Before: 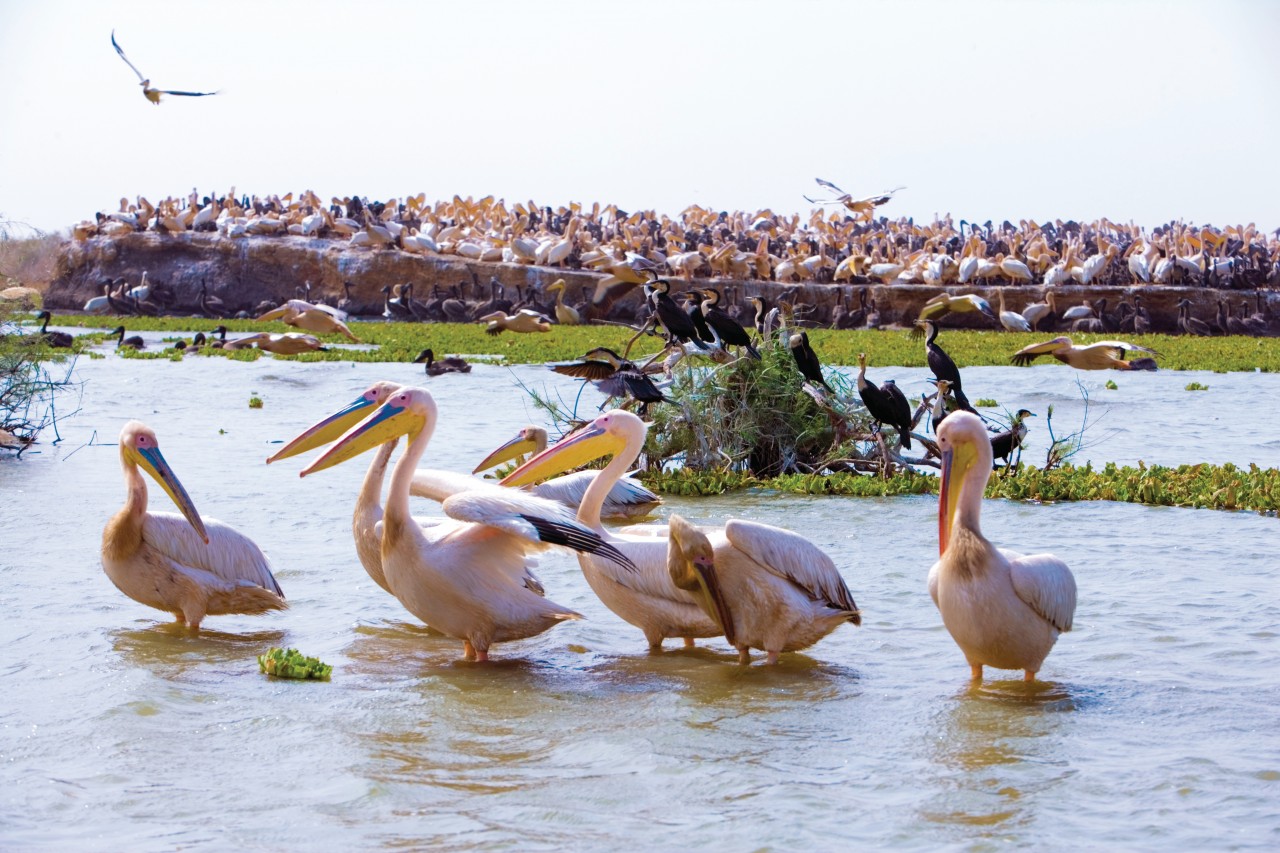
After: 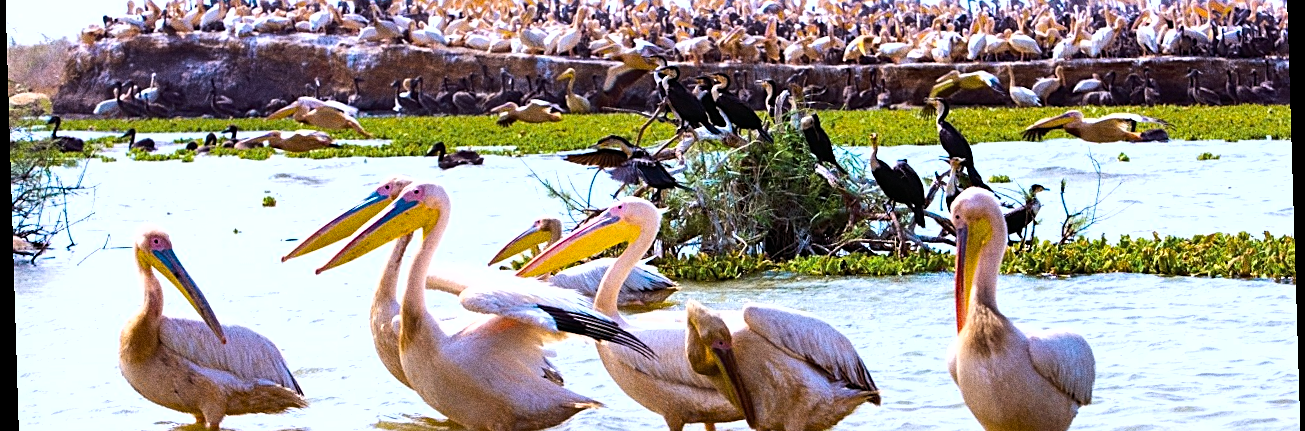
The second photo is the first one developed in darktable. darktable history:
color balance rgb: perceptual saturation grading › global saturation 20%, global vibrance 10%
rotate and perspective: rotation -1.77°, lens shift (horizontal) 0.004, automatic cropping off
shadows and highlights: shadows 29.32, highlights -29.32, low approximation 0.01, soften with gaussian
grain: coarseness 0.09 ISO, strength 40%
tone equalizer: -8 EV -0.75 EV, -7 EV -0.7 EV, -6 EV -0.6 EV, -5 EV -0.4 EV, -3 EV 0.4 EV, -2 EV 0.6 EV, -1 EV 0.7 EV, +0 EV 0.75 EV, edges refinement/feathering 500, mask exposure compensation -1.57 EV, preserve details no
sharpen: on, module defaults
crop and rotate: top 26.056%, bottom 25.543%
white balance: red 0.988, blue 1.017
